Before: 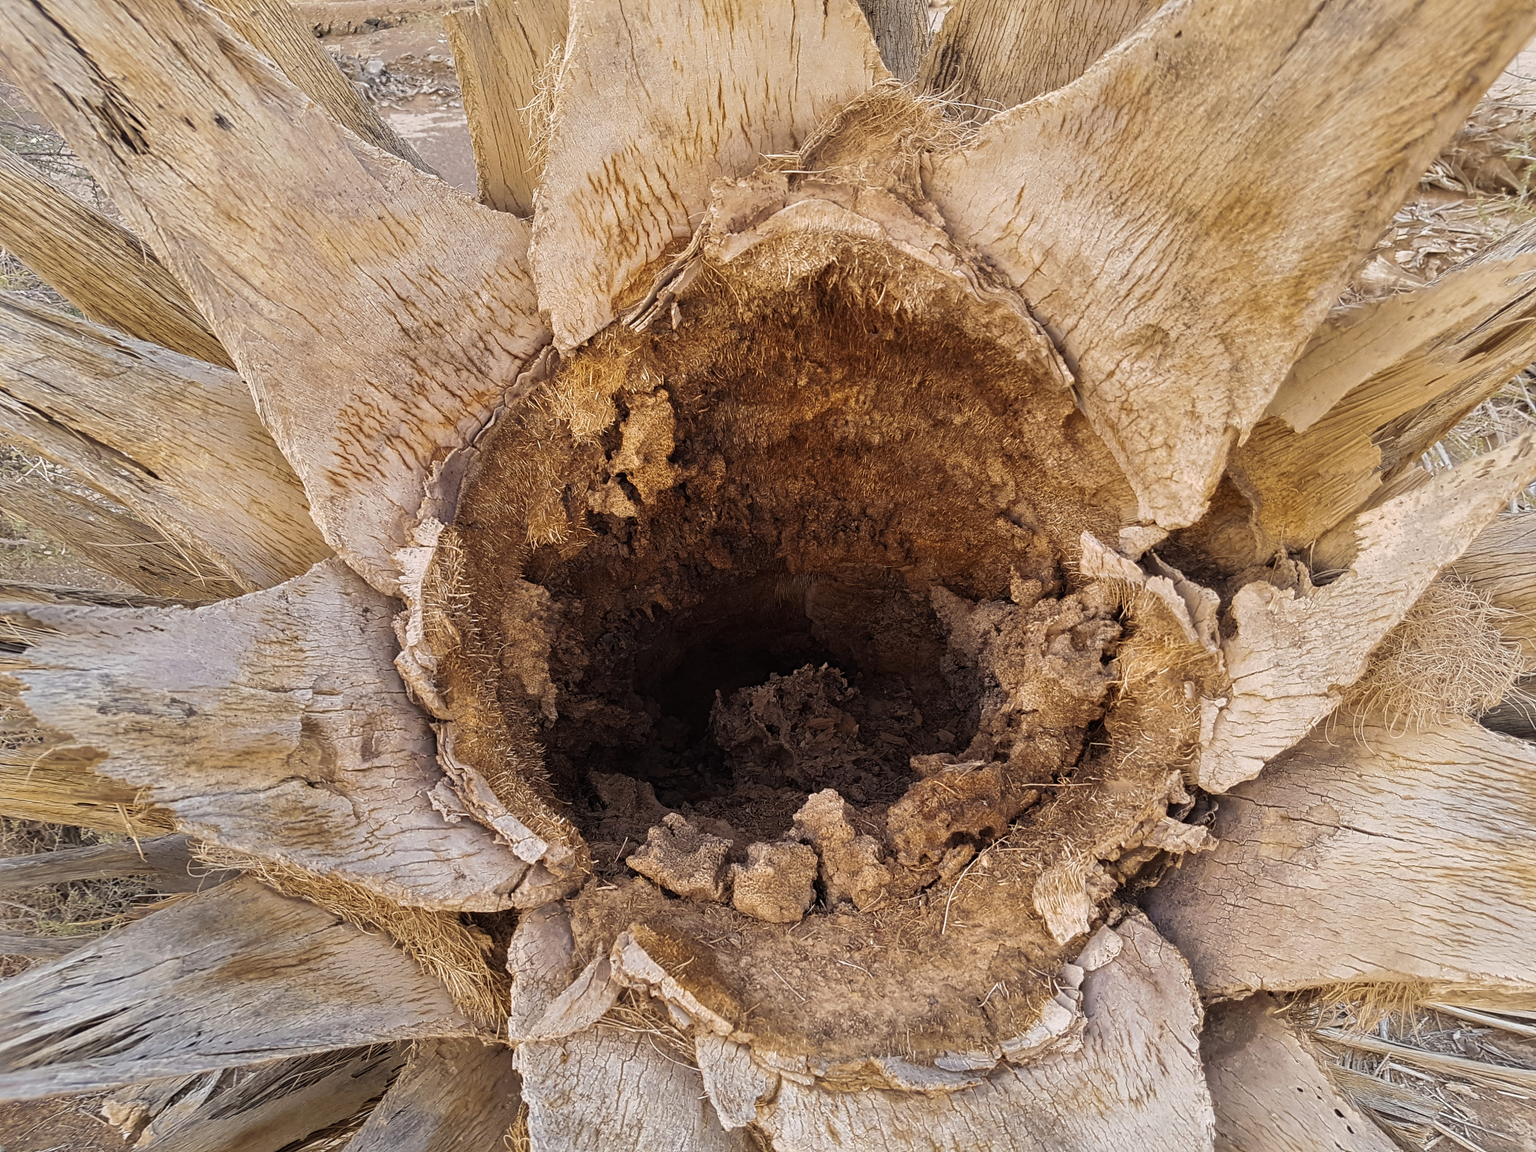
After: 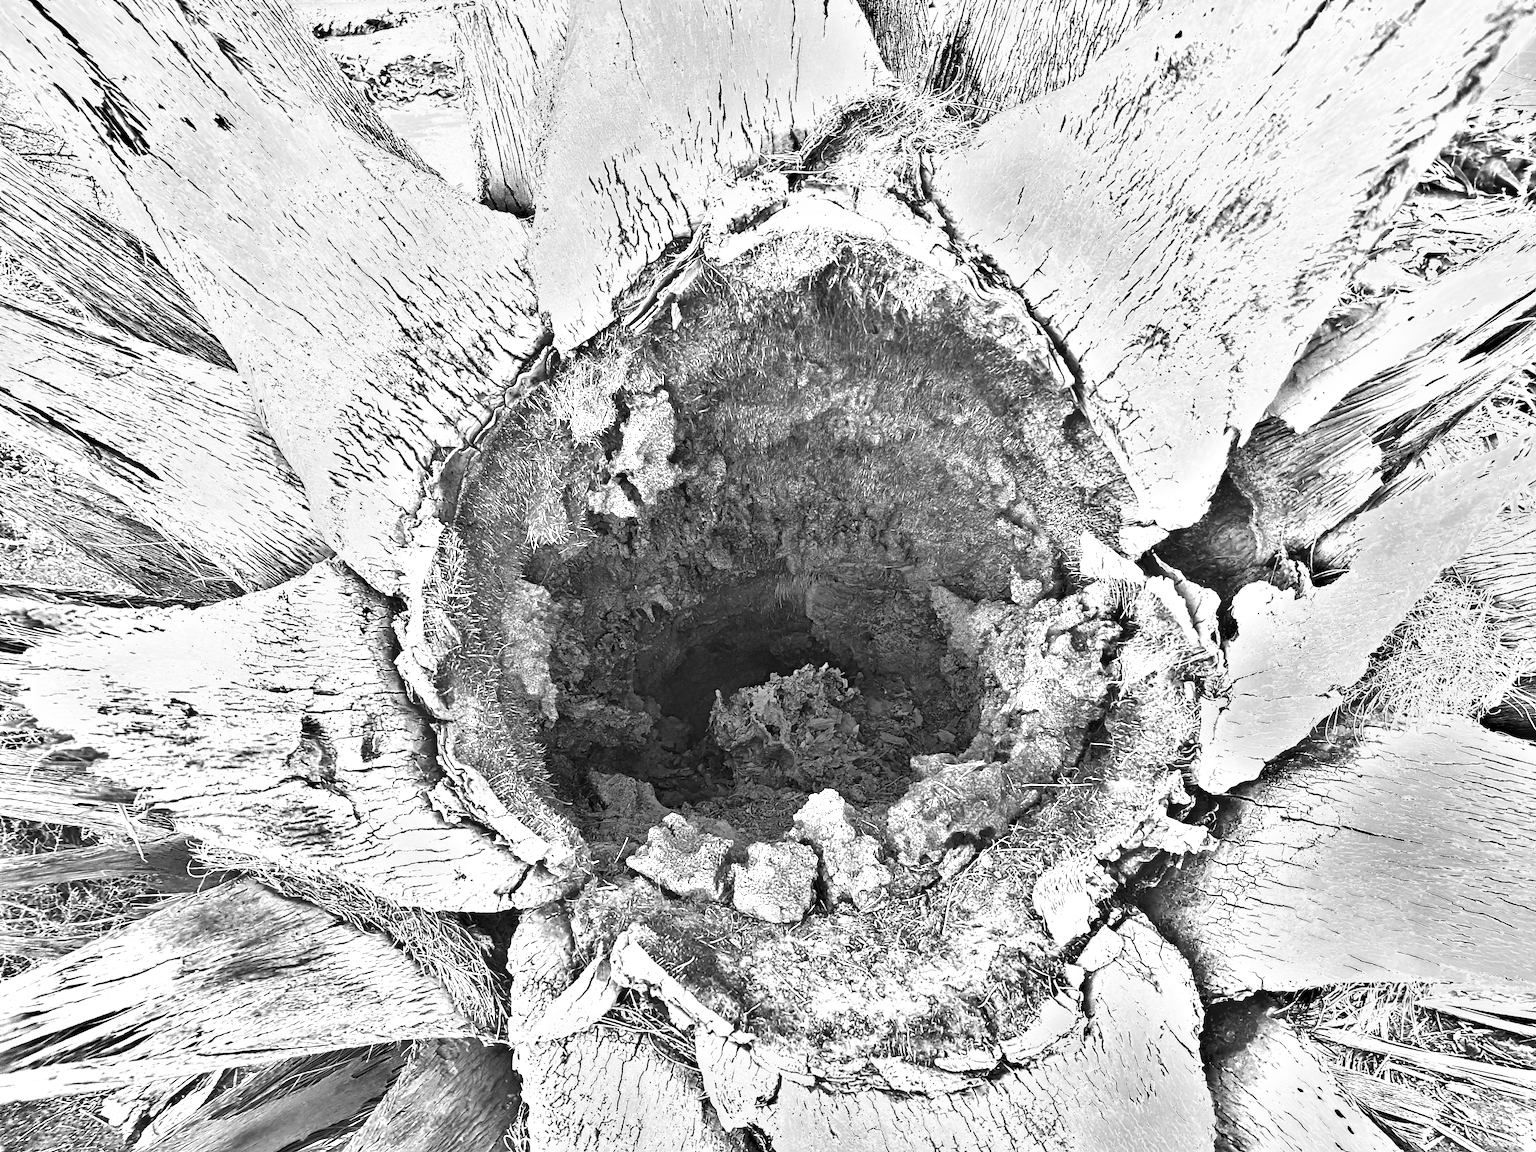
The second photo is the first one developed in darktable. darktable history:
monochrome: on, module defaults
exposure: black level correction 0, exposure 1.675 EV, compensate exposure bias true, compensate highlight preservation false
shadows and highlights: shadows 60, highlights -60.23, soften with gaussian
white balance: red 1.05, blue 1.072
